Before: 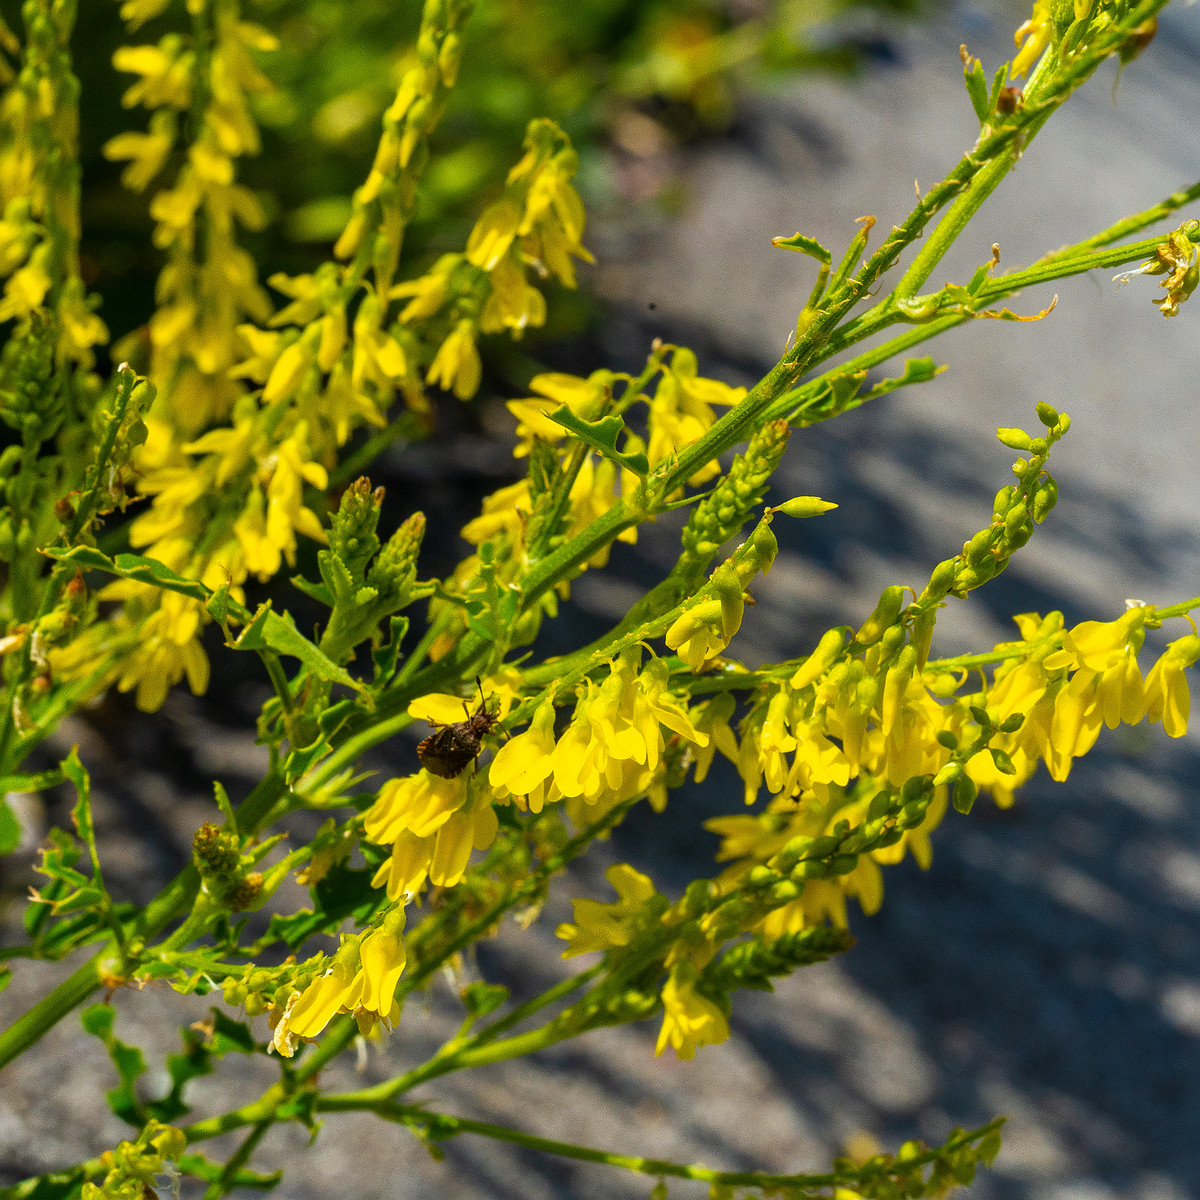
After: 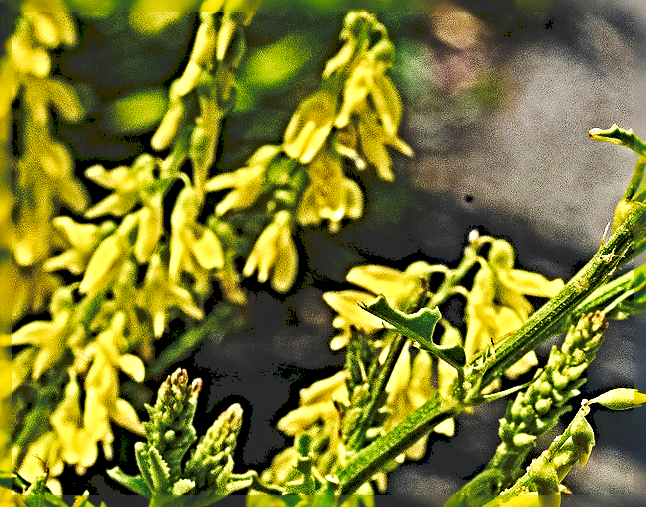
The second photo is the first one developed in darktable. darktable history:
sharpen: radius 6.3, amount 1.8, threshold 0
crop: left 15.306%, top 9.065%, right 30.789%, bottom 48.638%
tone curve: curves: ch0 [(0, 0) (0.003, 0.17) (0.011, 0.17) (0.025, 0.17) (0.044, 0.168) (0.069, 0.167) (0.1, 0.173) (0.136, 0.181) (0.177, 0.199) (0.224, 0.226) (0.277, 0.271) (0.335, 0.333) (0.399, 0.419) (0.468, 0.52) (0.543, 0.621) (0.623, 0.716) (0.709, 0.795) (0.801, 0.867) (0.898, 0.914) (1, 1)], preserve colors none
